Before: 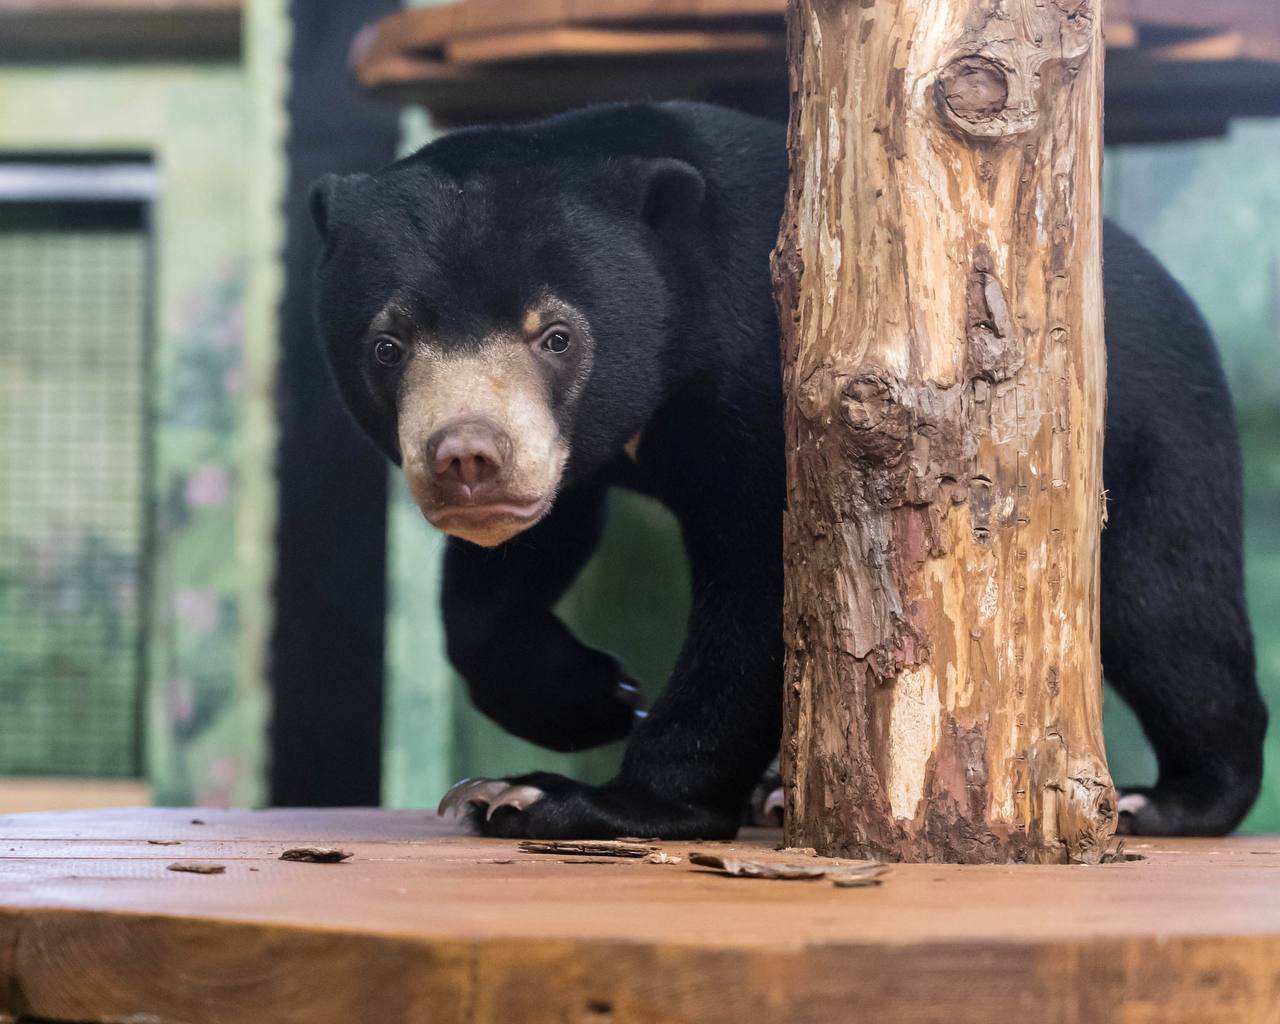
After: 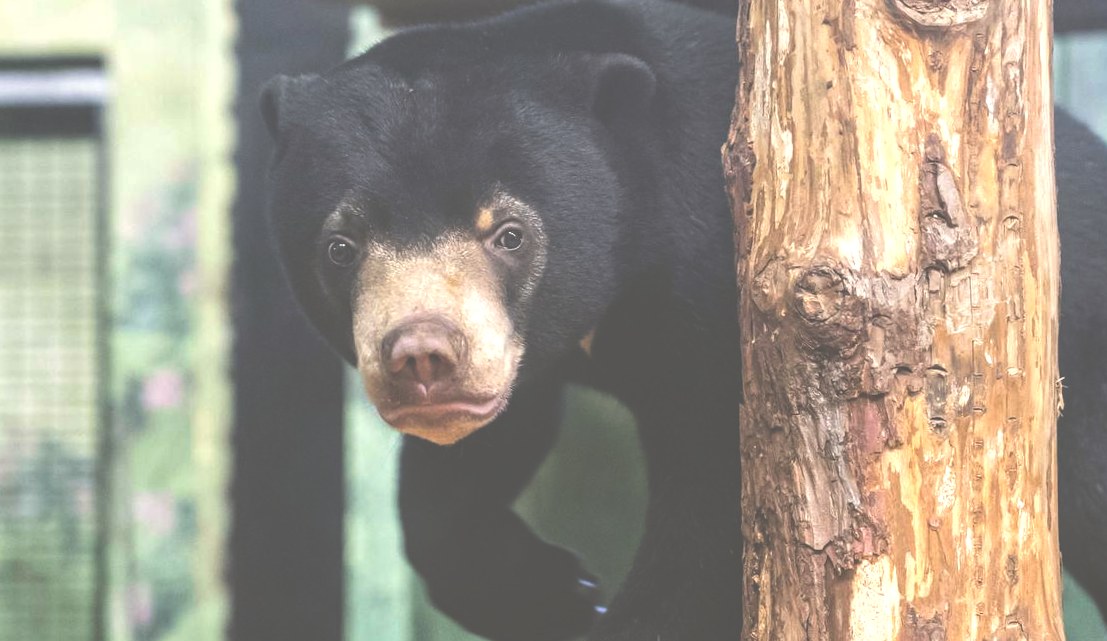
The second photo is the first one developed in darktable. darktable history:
crop: left 3.015%, top 8.969%, right 9.647%, bottom 26.457%
local contrast: on, module defaults
exposure: black level correction -0.071, exposure 0.5 EV, compensate highlight preservation false
rotate and perspective: rotation -1°, crop left 0.011, crop right 0.989, crop top 0.025, crop bottom 0.975
color calibration: output colorfulness [0, 0.315, 0, 0], x 0.341, y 0.355, temperature 5166 K
